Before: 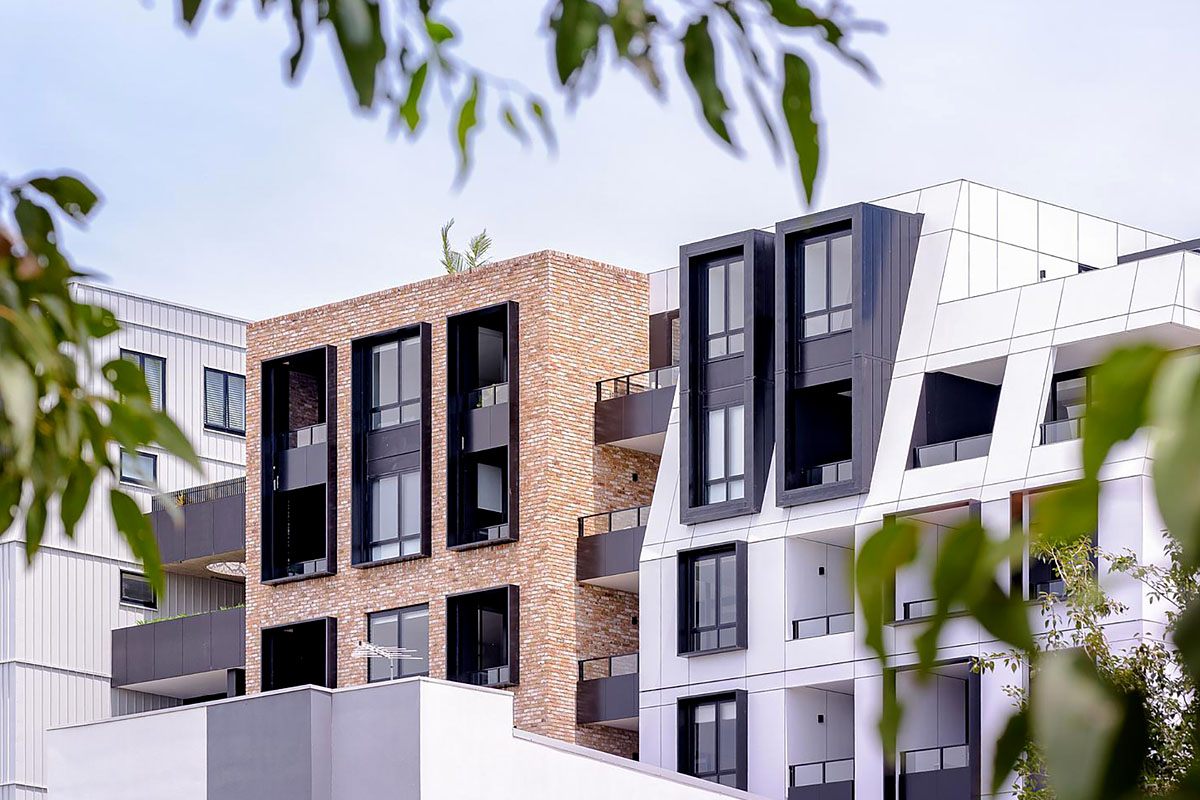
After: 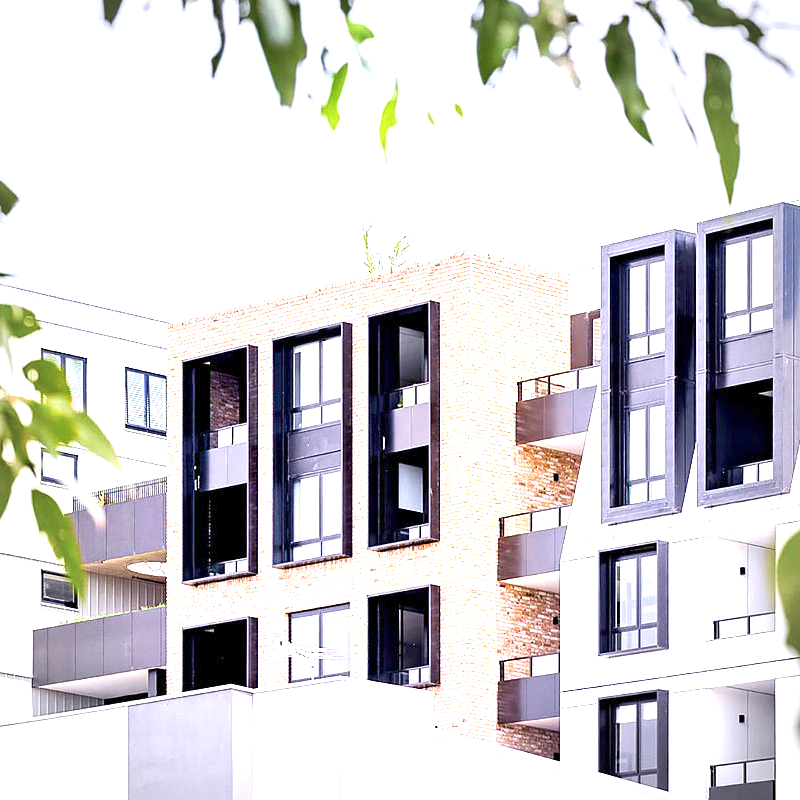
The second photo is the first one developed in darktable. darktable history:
exposure: exposure 2.003 EV, compensate highlight preservation false
crop and rotate: left 6.617%, right 26.717%
vignetting: on, module defaults
color balance rgb: linear chroma grading › shadows -3%, linear chroma grading › highlights -4%
